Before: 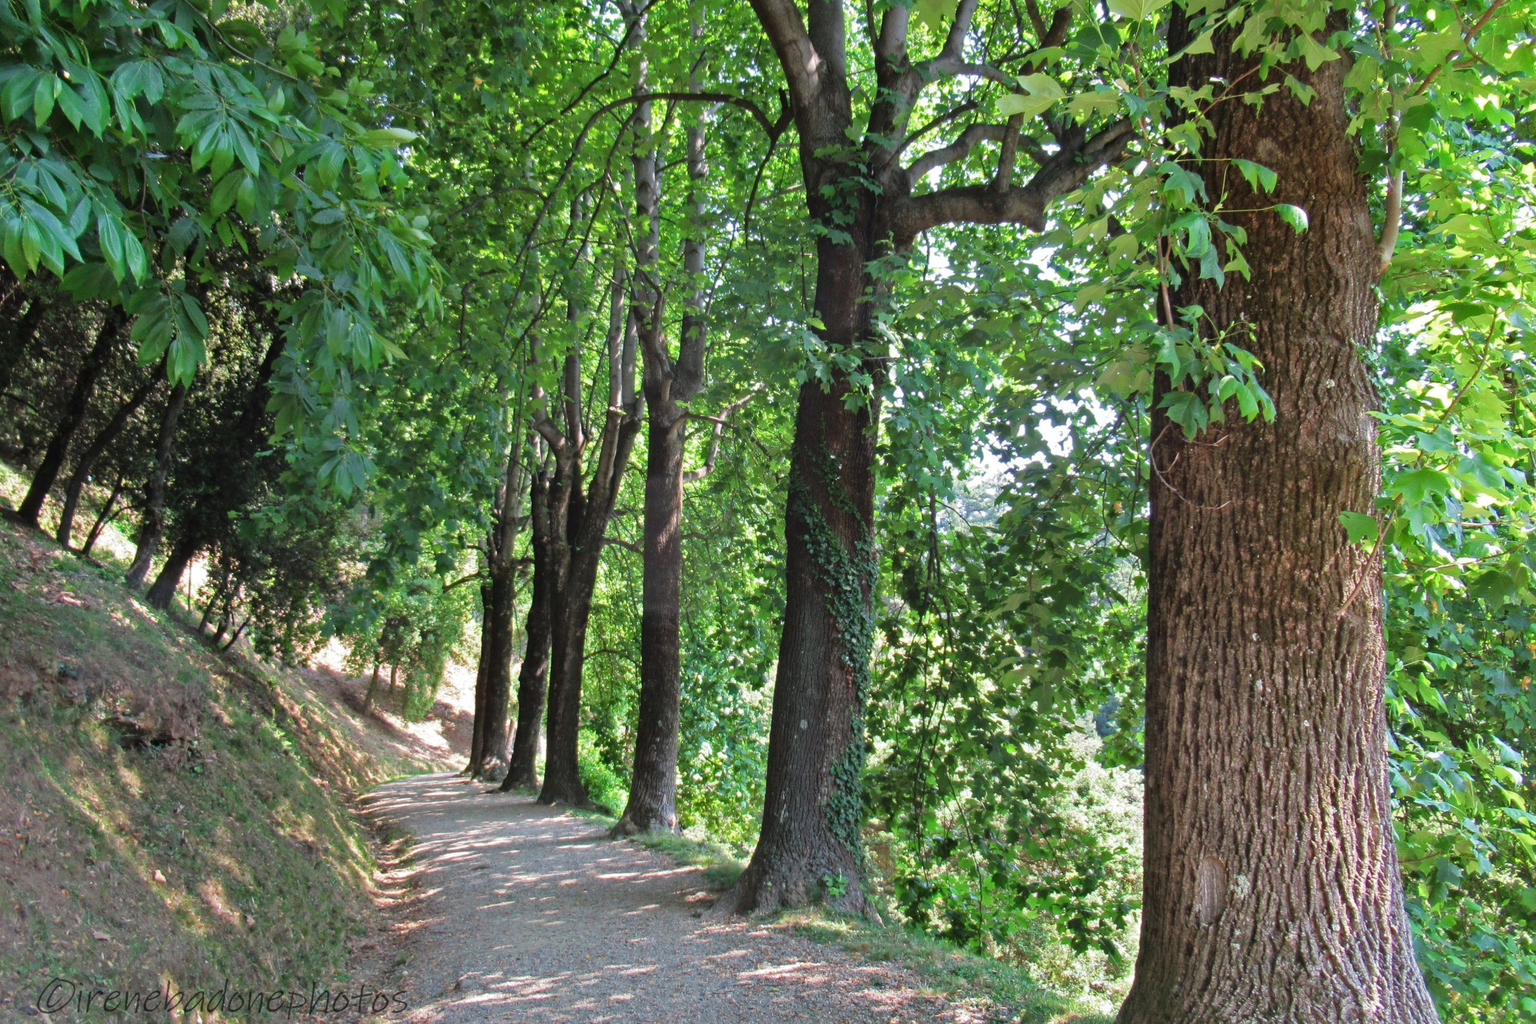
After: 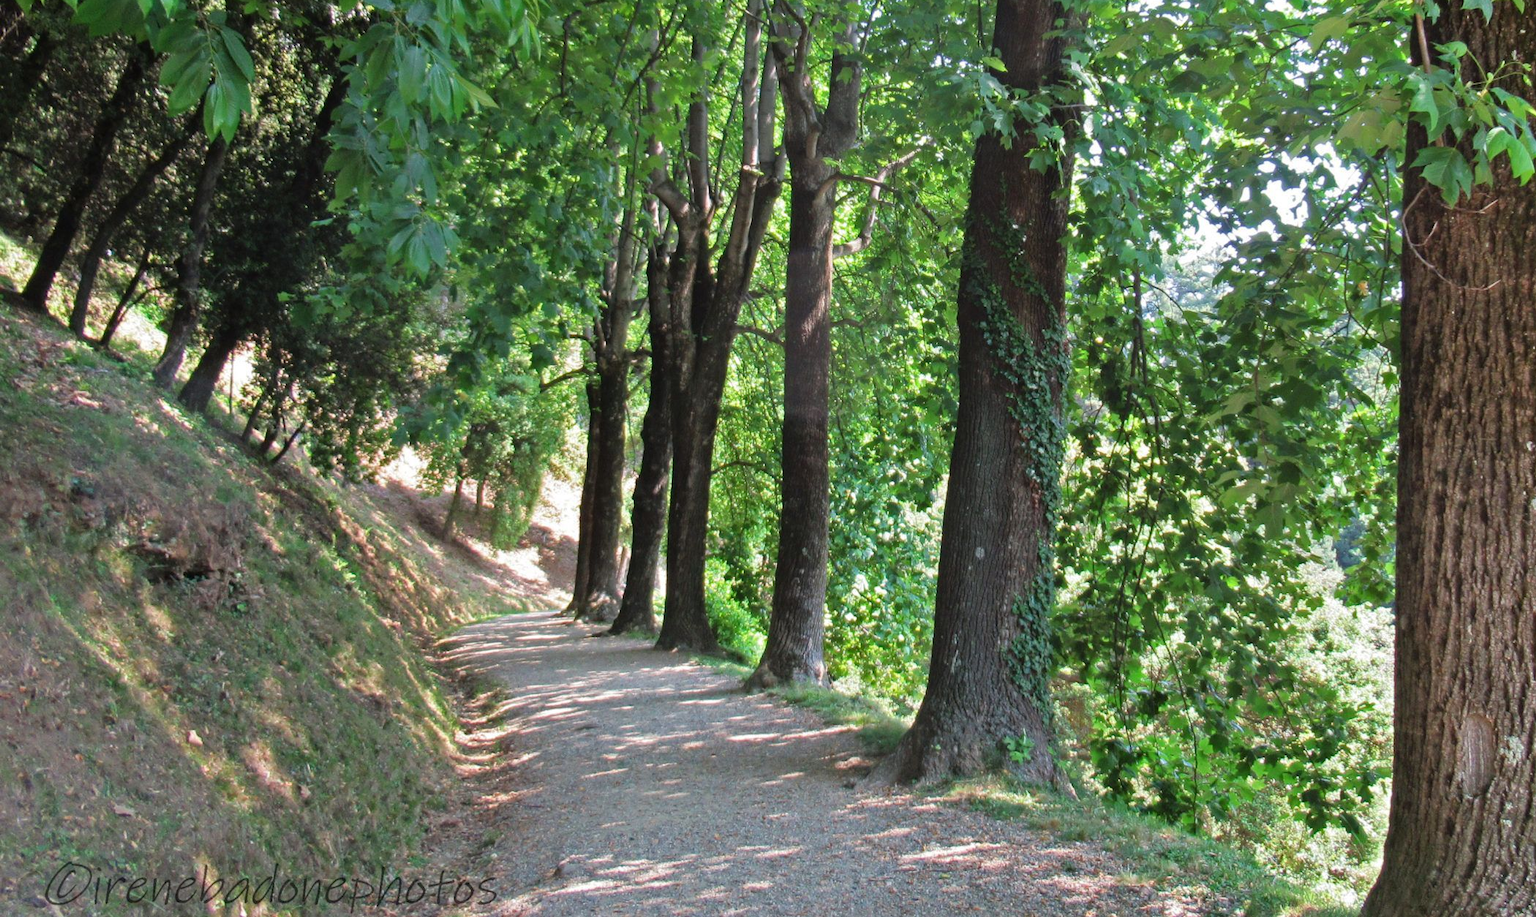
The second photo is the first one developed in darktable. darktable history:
crop: top 26.531%, right 17.959%
